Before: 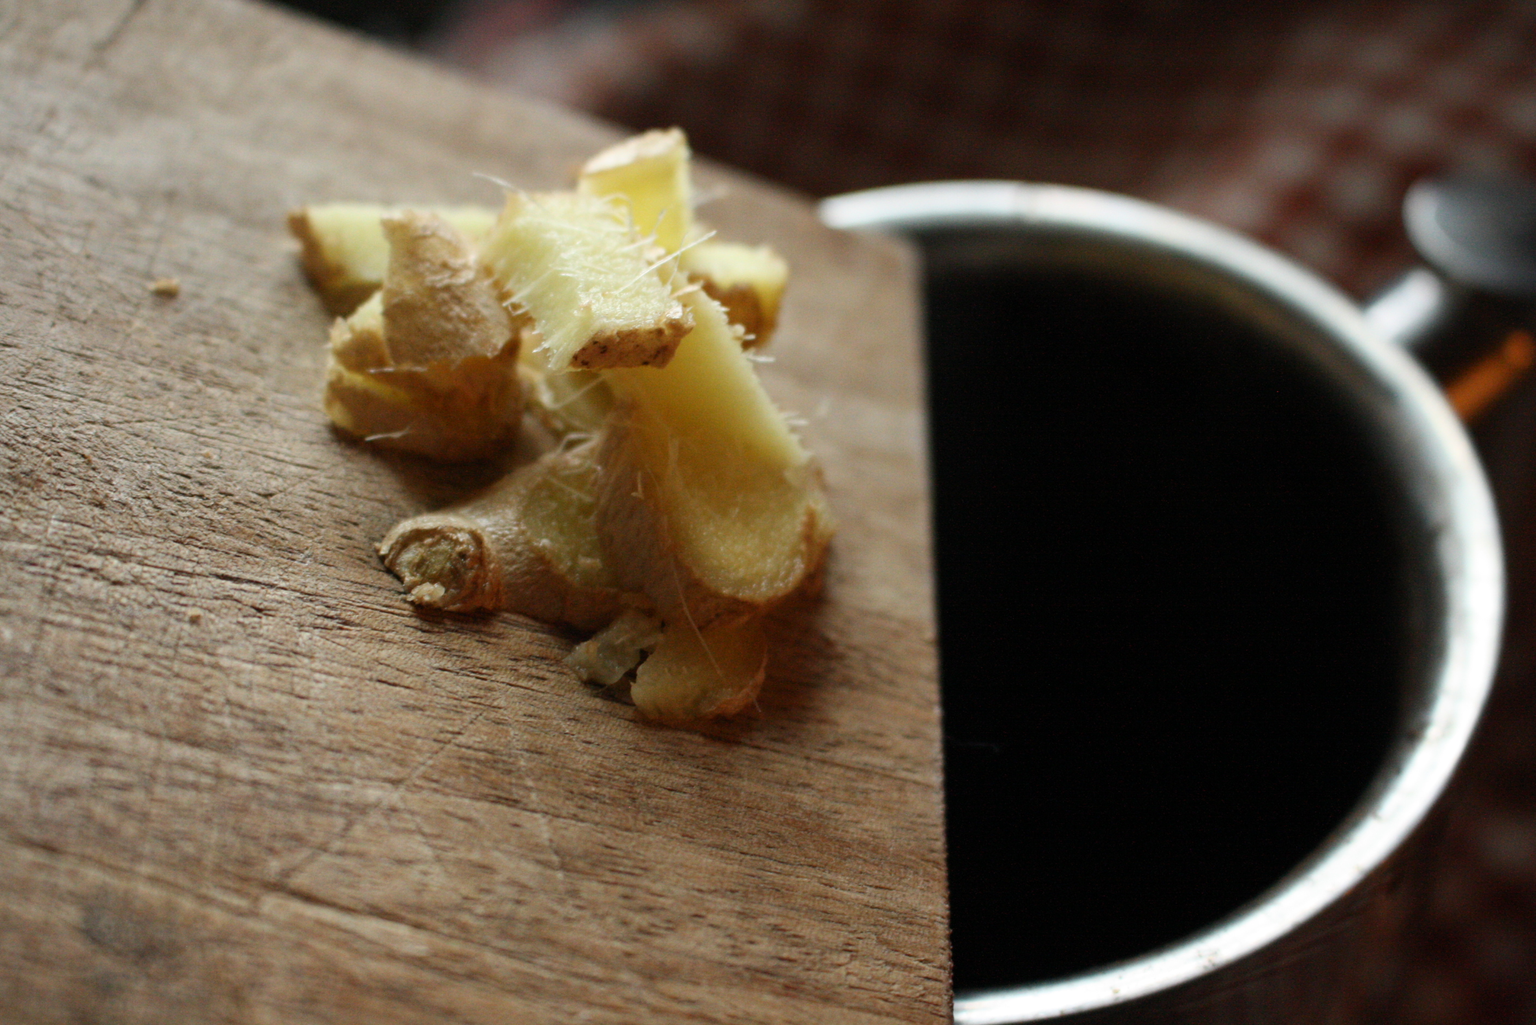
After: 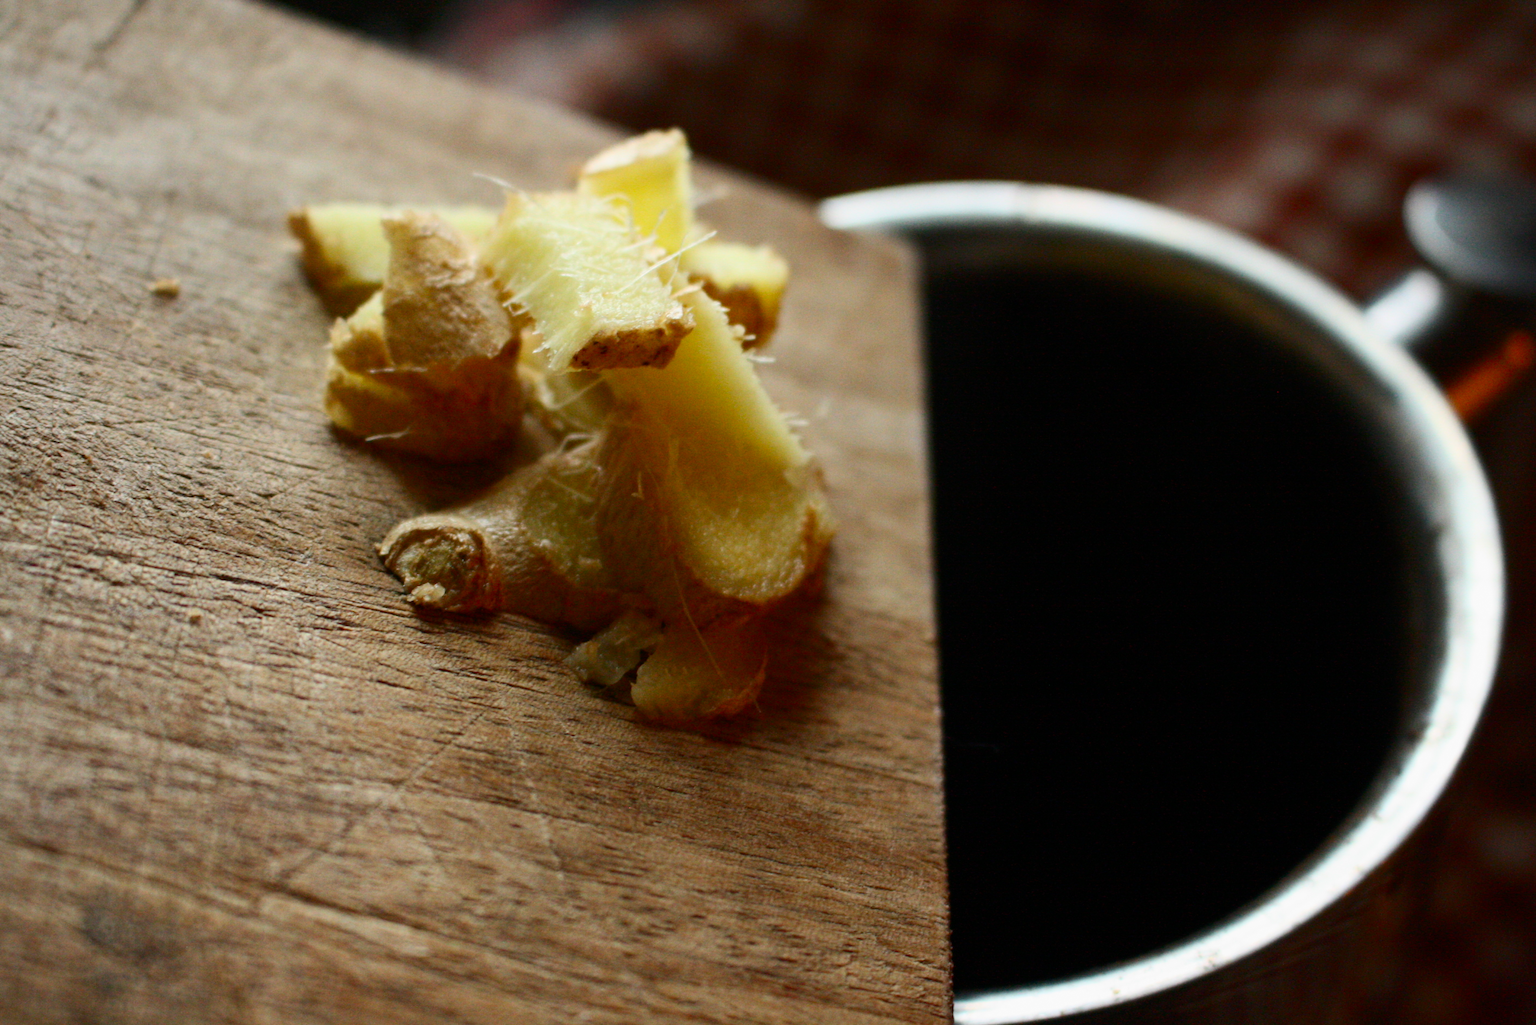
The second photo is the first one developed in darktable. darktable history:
contrast brightness saturation: contrast 0.18, saturation 0.3
exposure: exposure -0.116 EV, compensate exposure bias true, compensate highlight preservation false
grain: coarseness 0.81 ISO, strength 1.34%, mid-tones bias 0%
